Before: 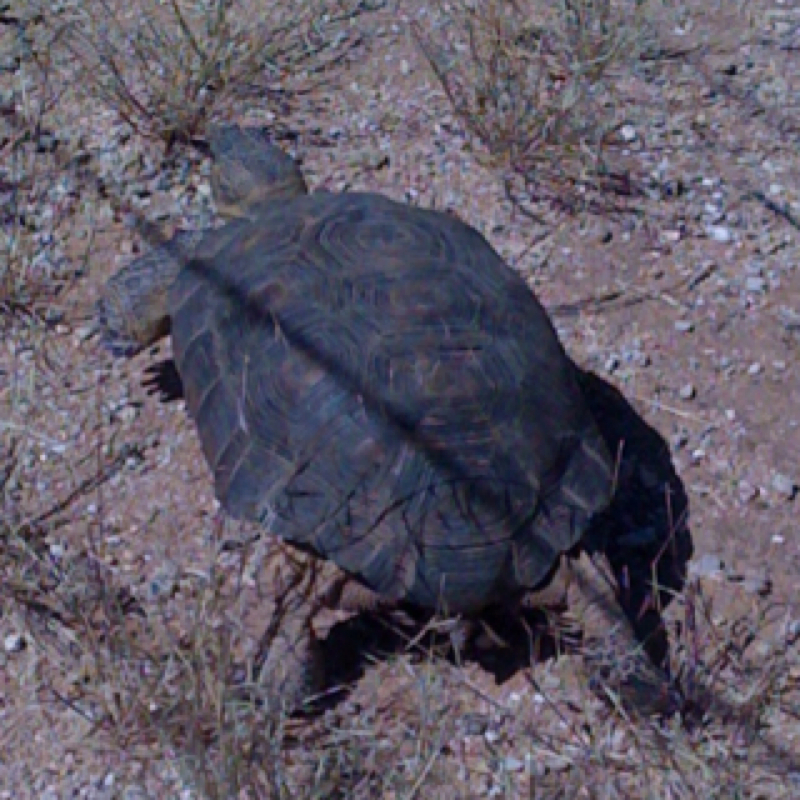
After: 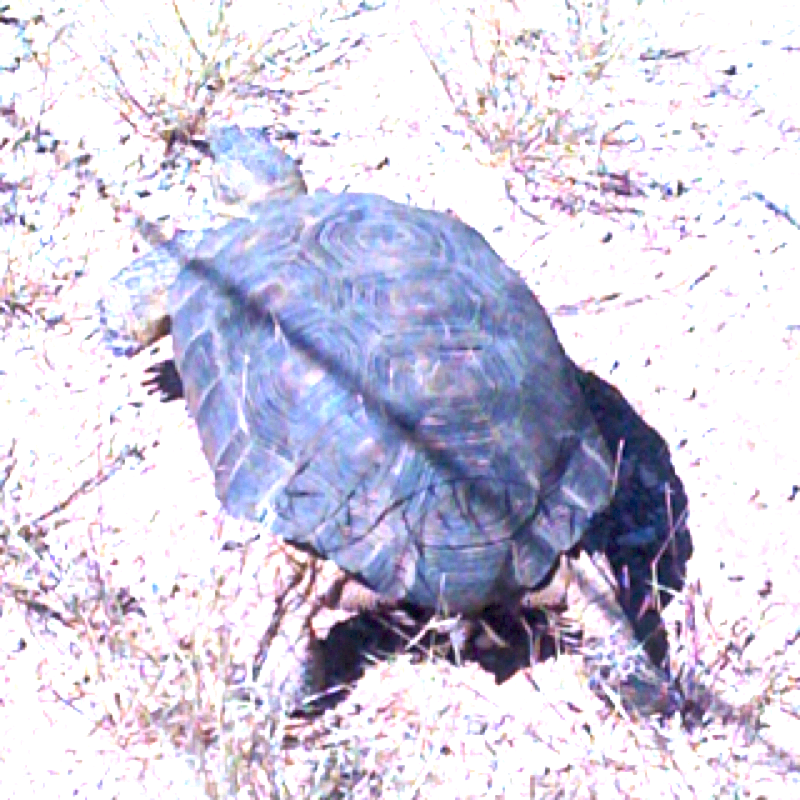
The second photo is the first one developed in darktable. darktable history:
exposure: exposure 2.945 EV, compensate highlight preservation false
